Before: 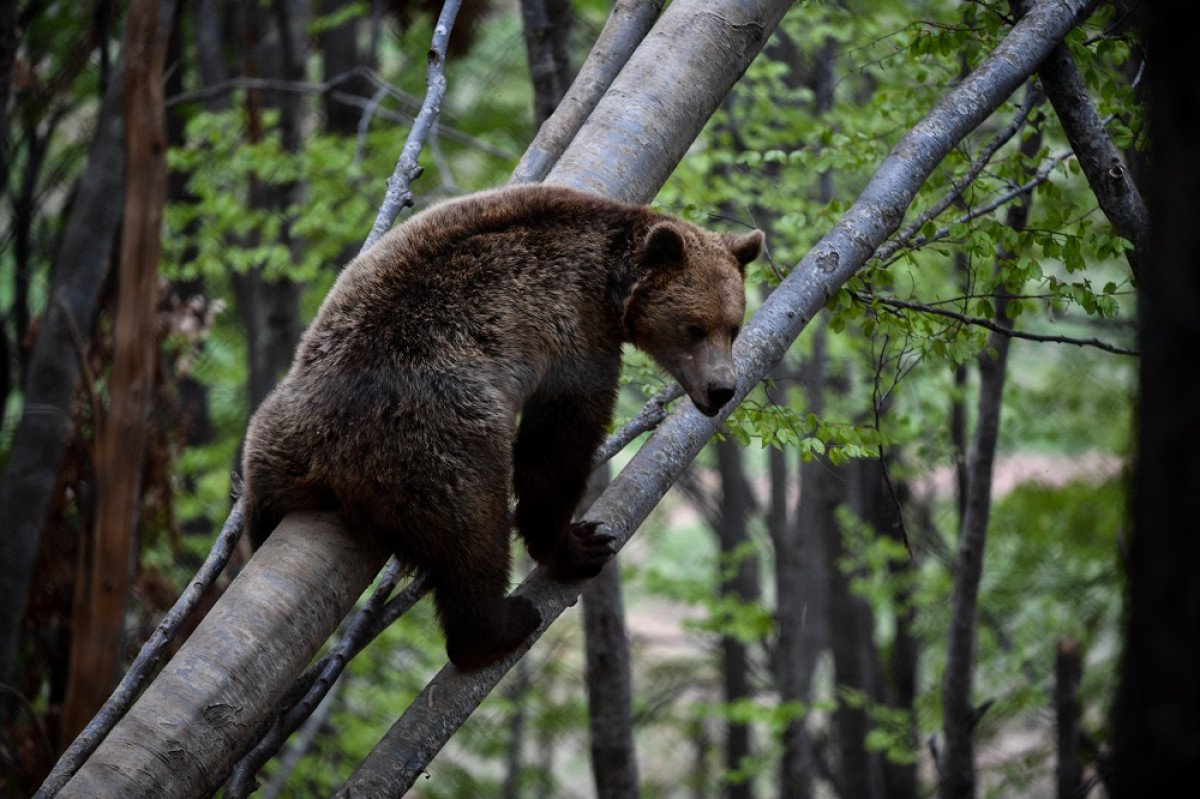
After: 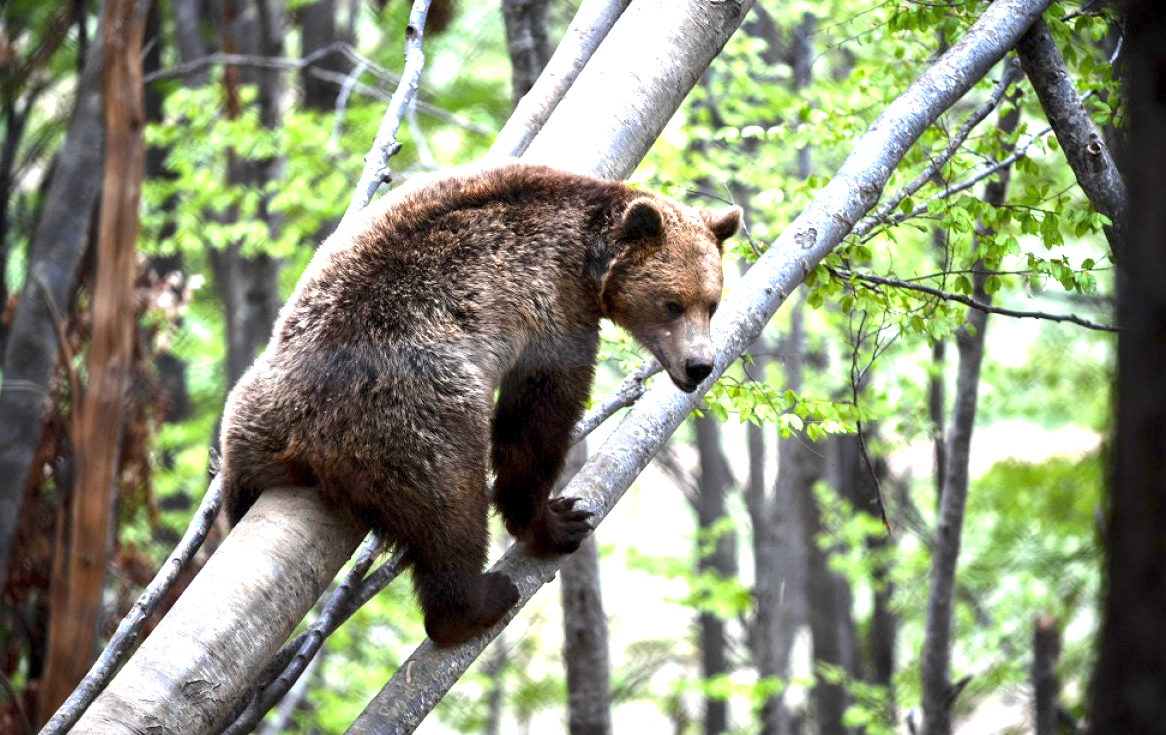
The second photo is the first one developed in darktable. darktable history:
crop: left 1.885%, top 3.039%, right 0.912%, bottom 4.88%
exposure: exposure 2.211 EV, compensate highlight preservation false
